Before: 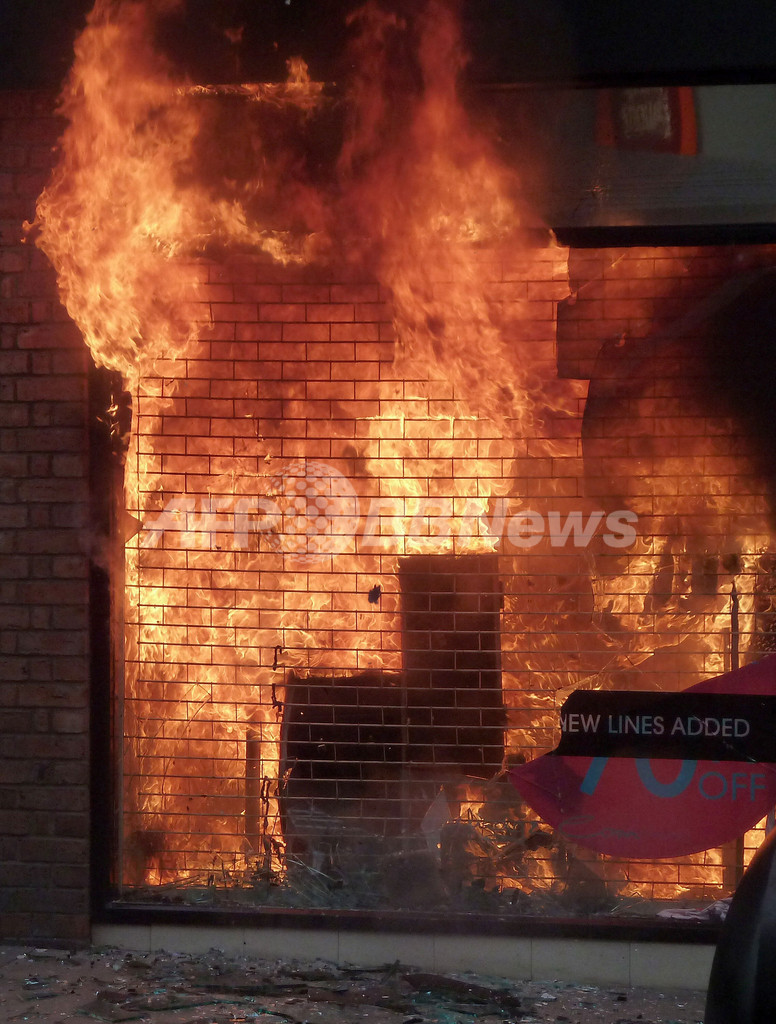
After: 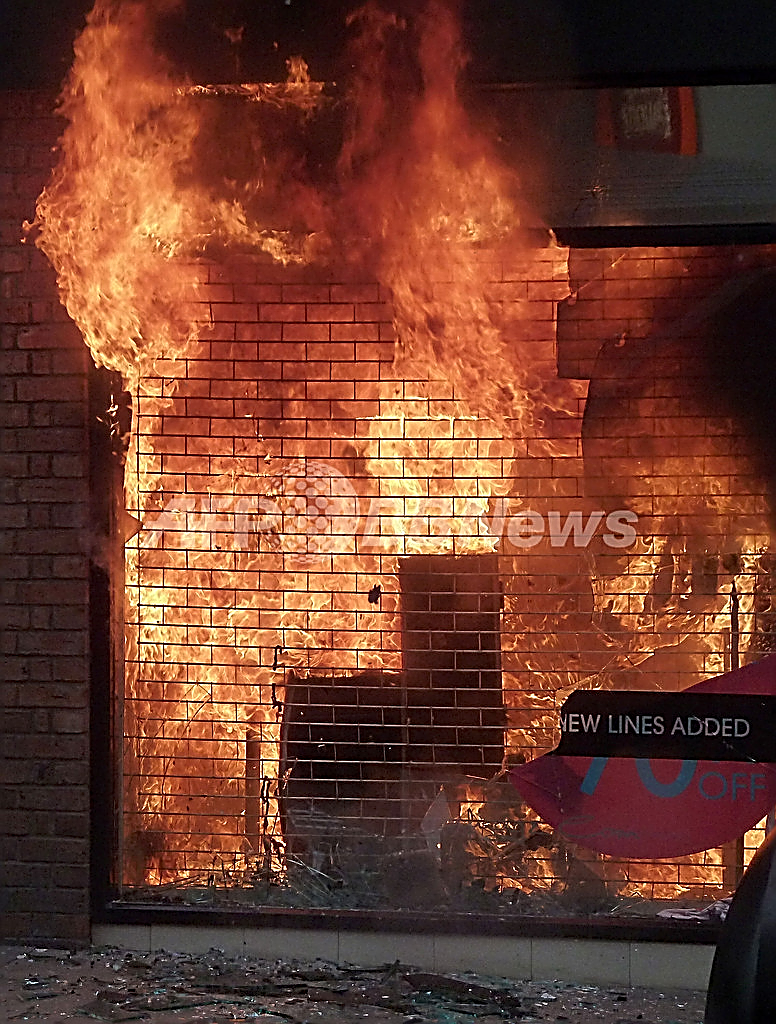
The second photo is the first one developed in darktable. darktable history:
sharpen: amount 1.987
